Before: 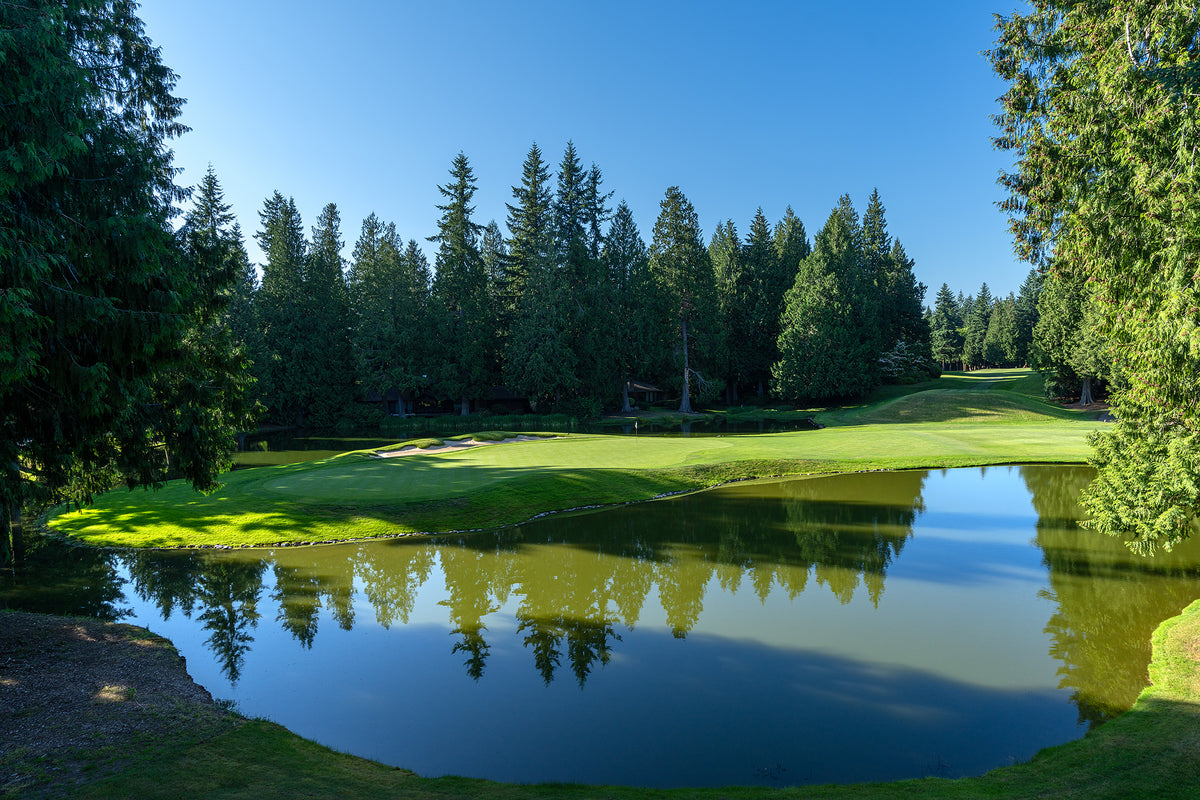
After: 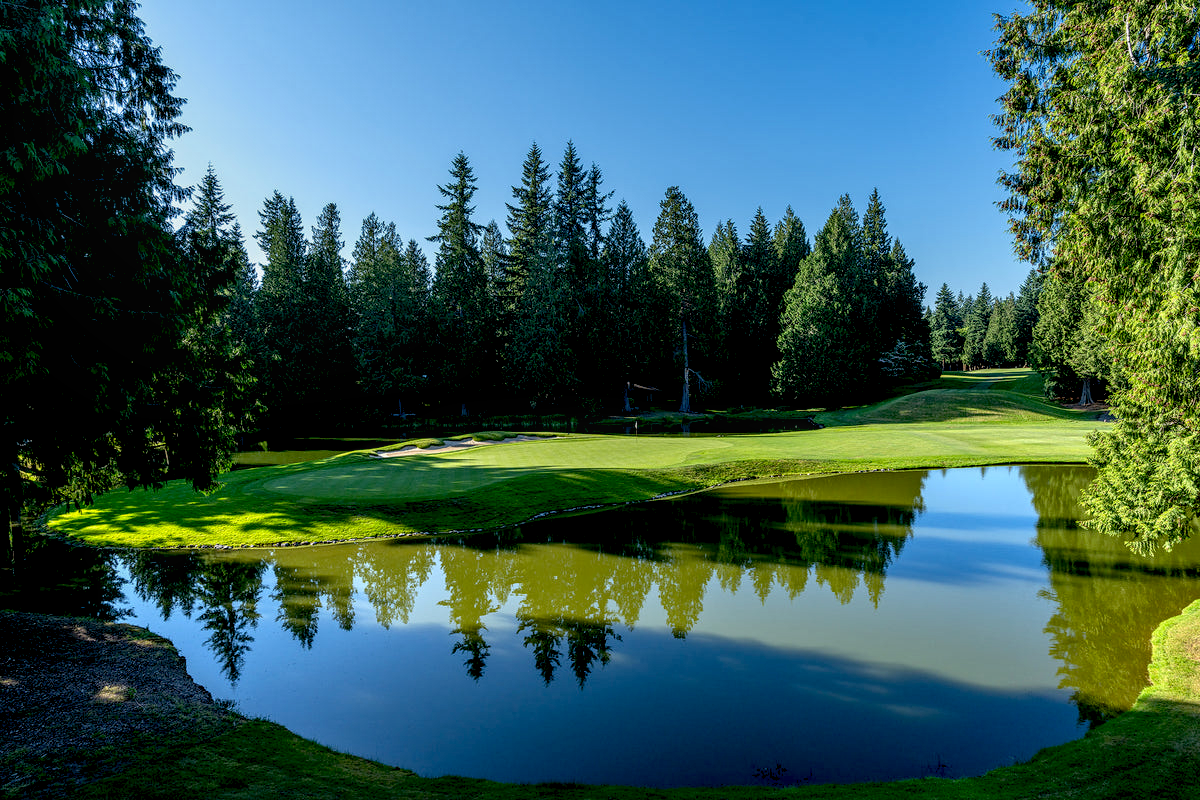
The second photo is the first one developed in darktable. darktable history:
exposure: black level correction 0.017, exposure -0.009 EV, compensate highlight preservation false
local contrast: on, module defaults
